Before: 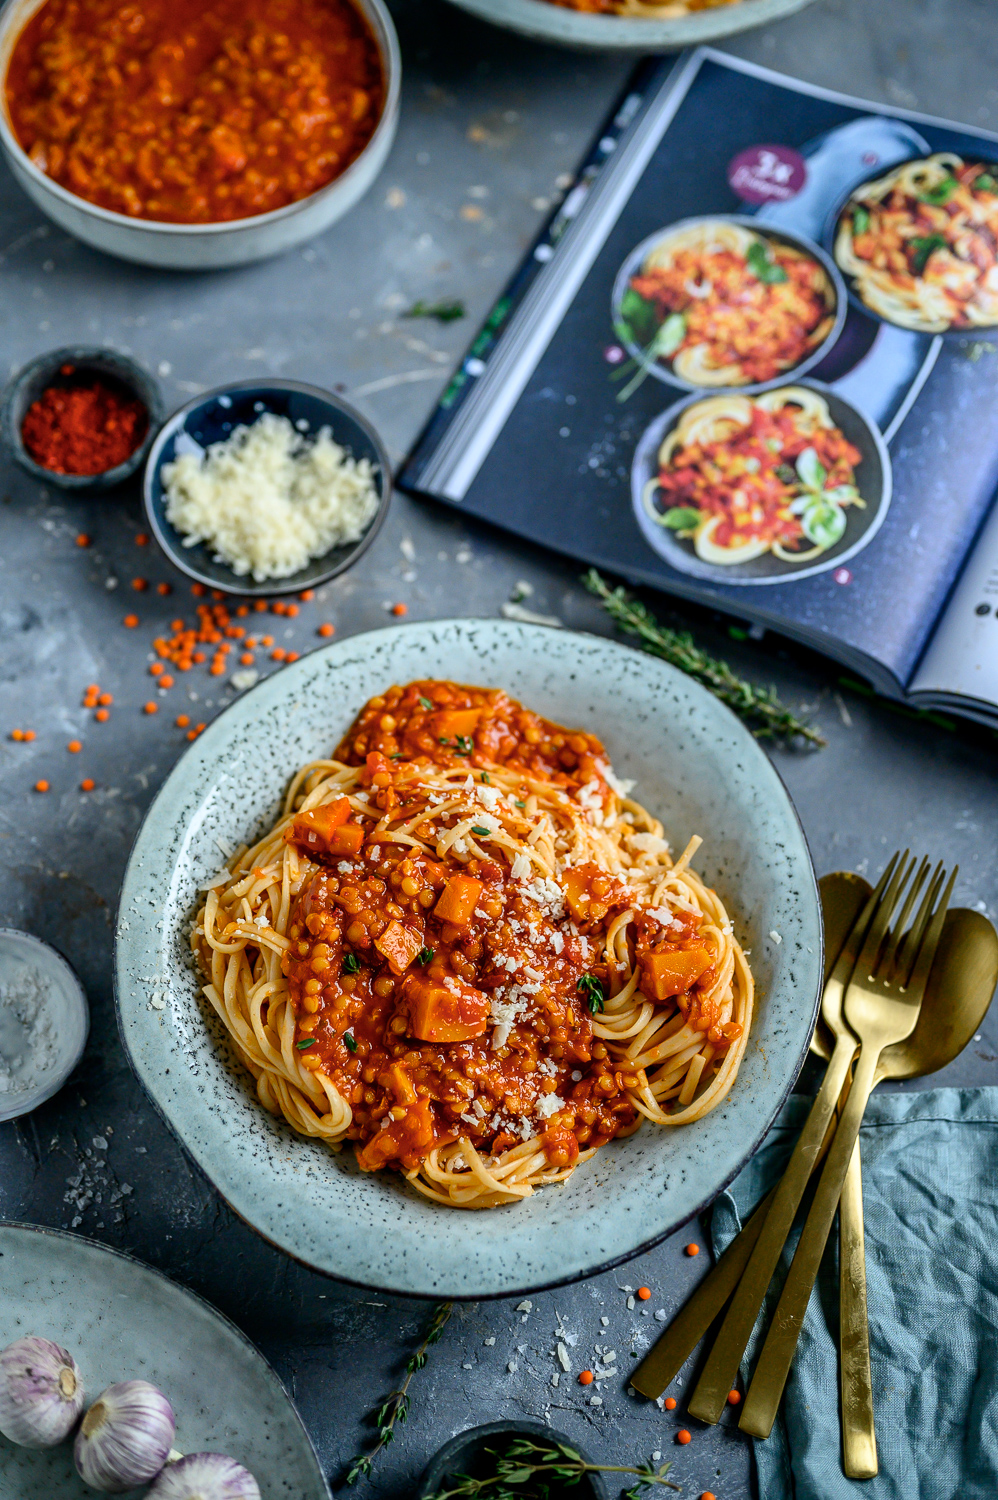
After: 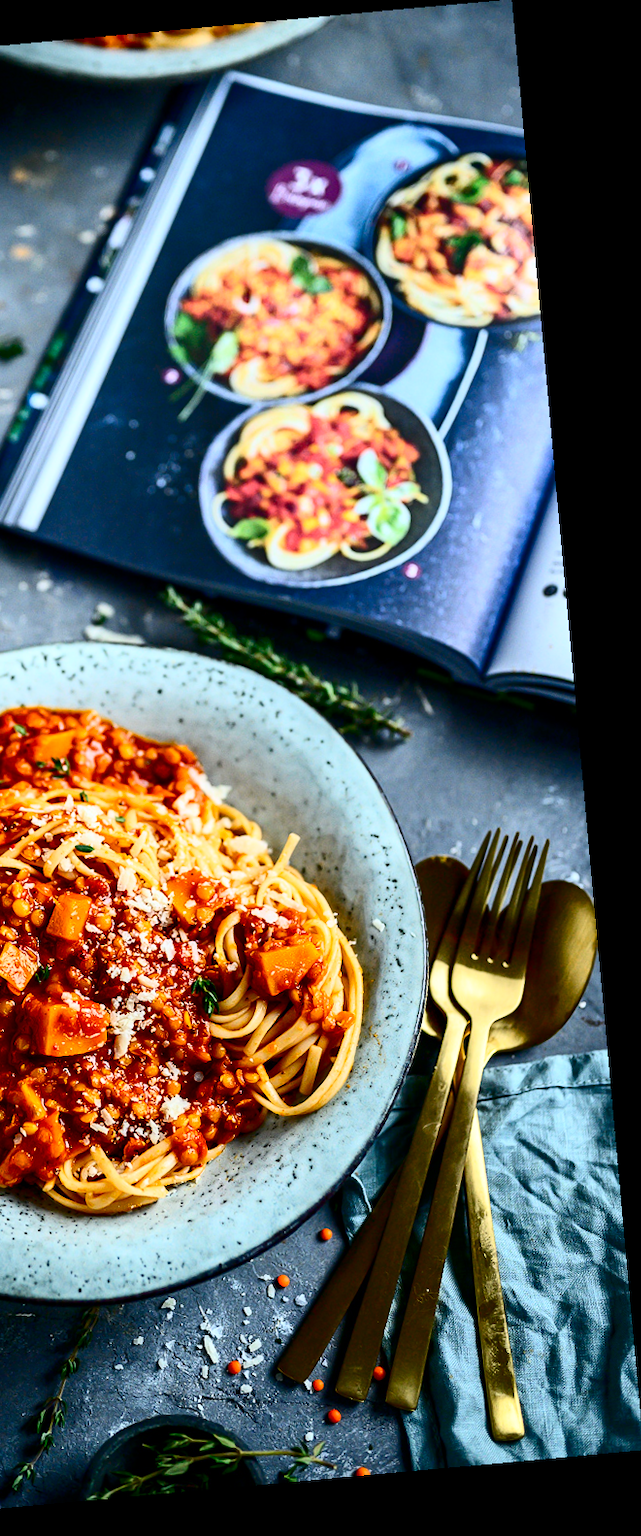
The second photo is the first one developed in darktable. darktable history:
contrast brightness saturation: contrast 0.4, brightness 0.05, saturation 0.25
rotate and perspective: rotation -5.2°, automatic cropping off
crop: left 41.402%
